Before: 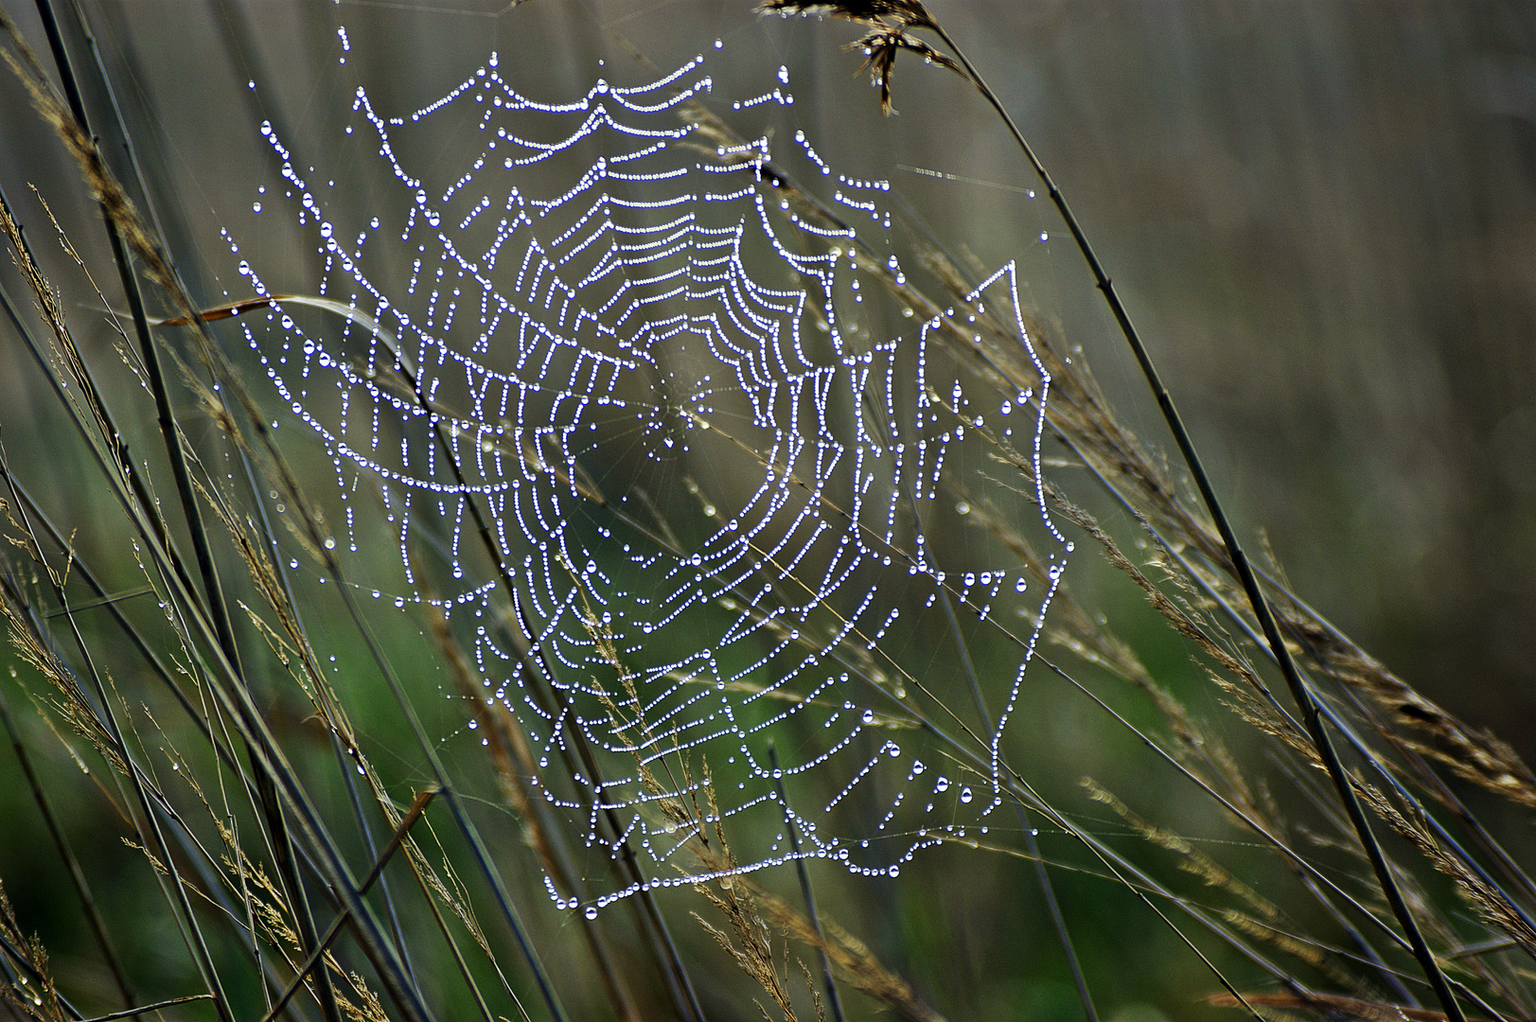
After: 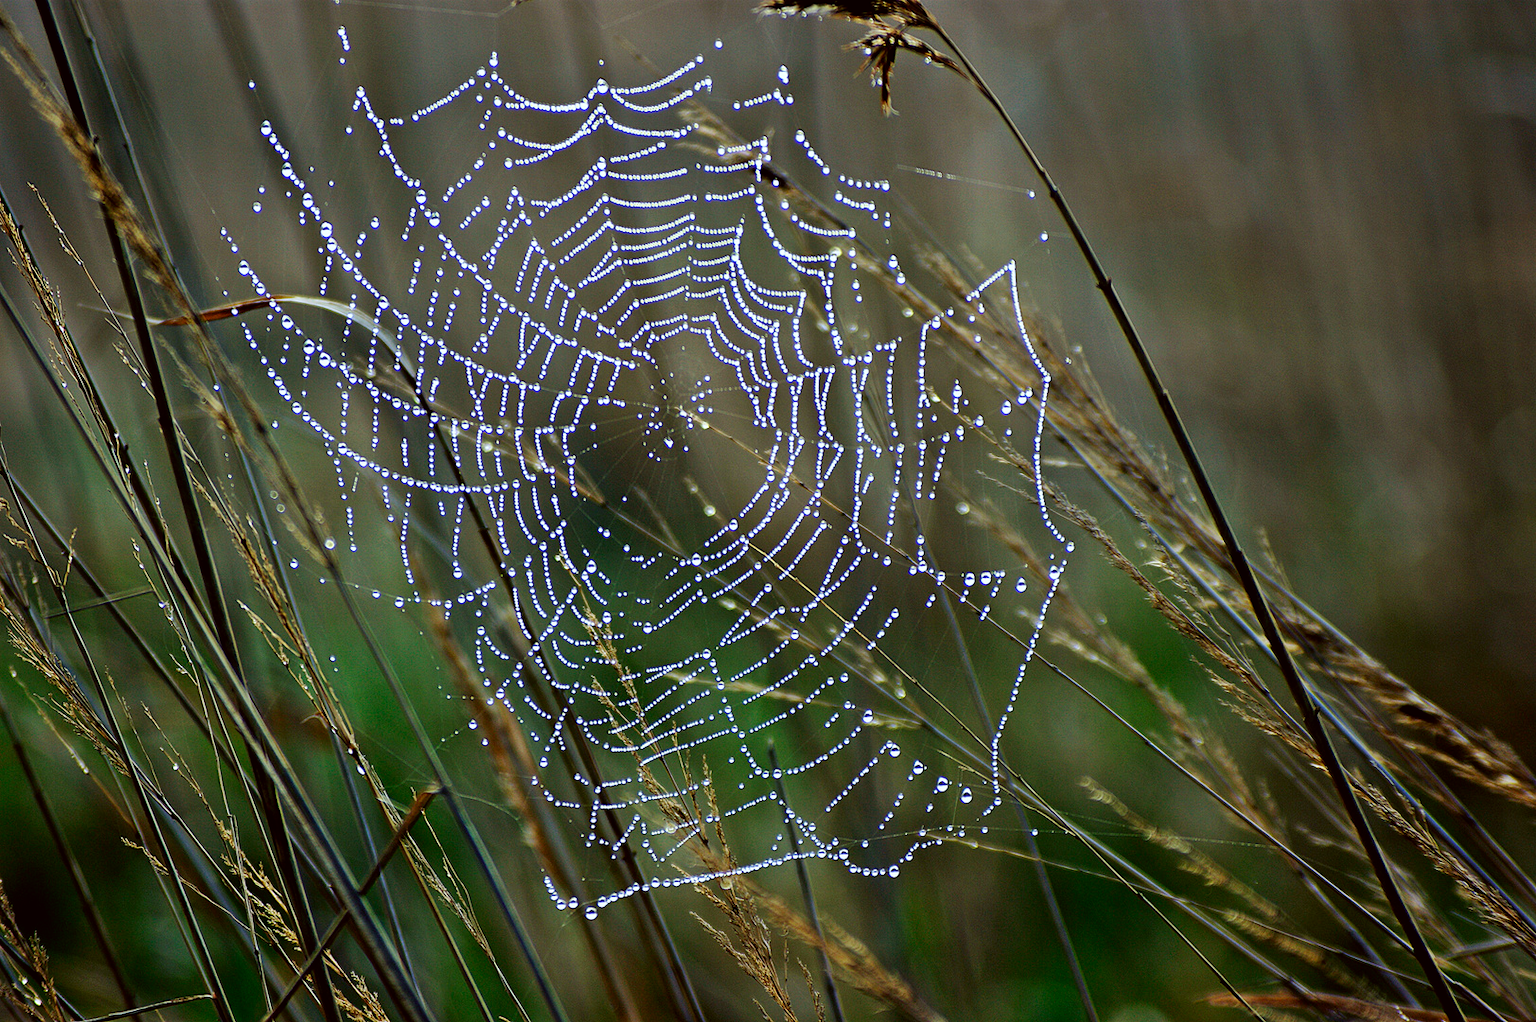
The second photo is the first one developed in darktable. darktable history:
color correction: highlights a* -3.5, highlights b* -6.15, shadows a* 3.22, shadows b* 5.62
